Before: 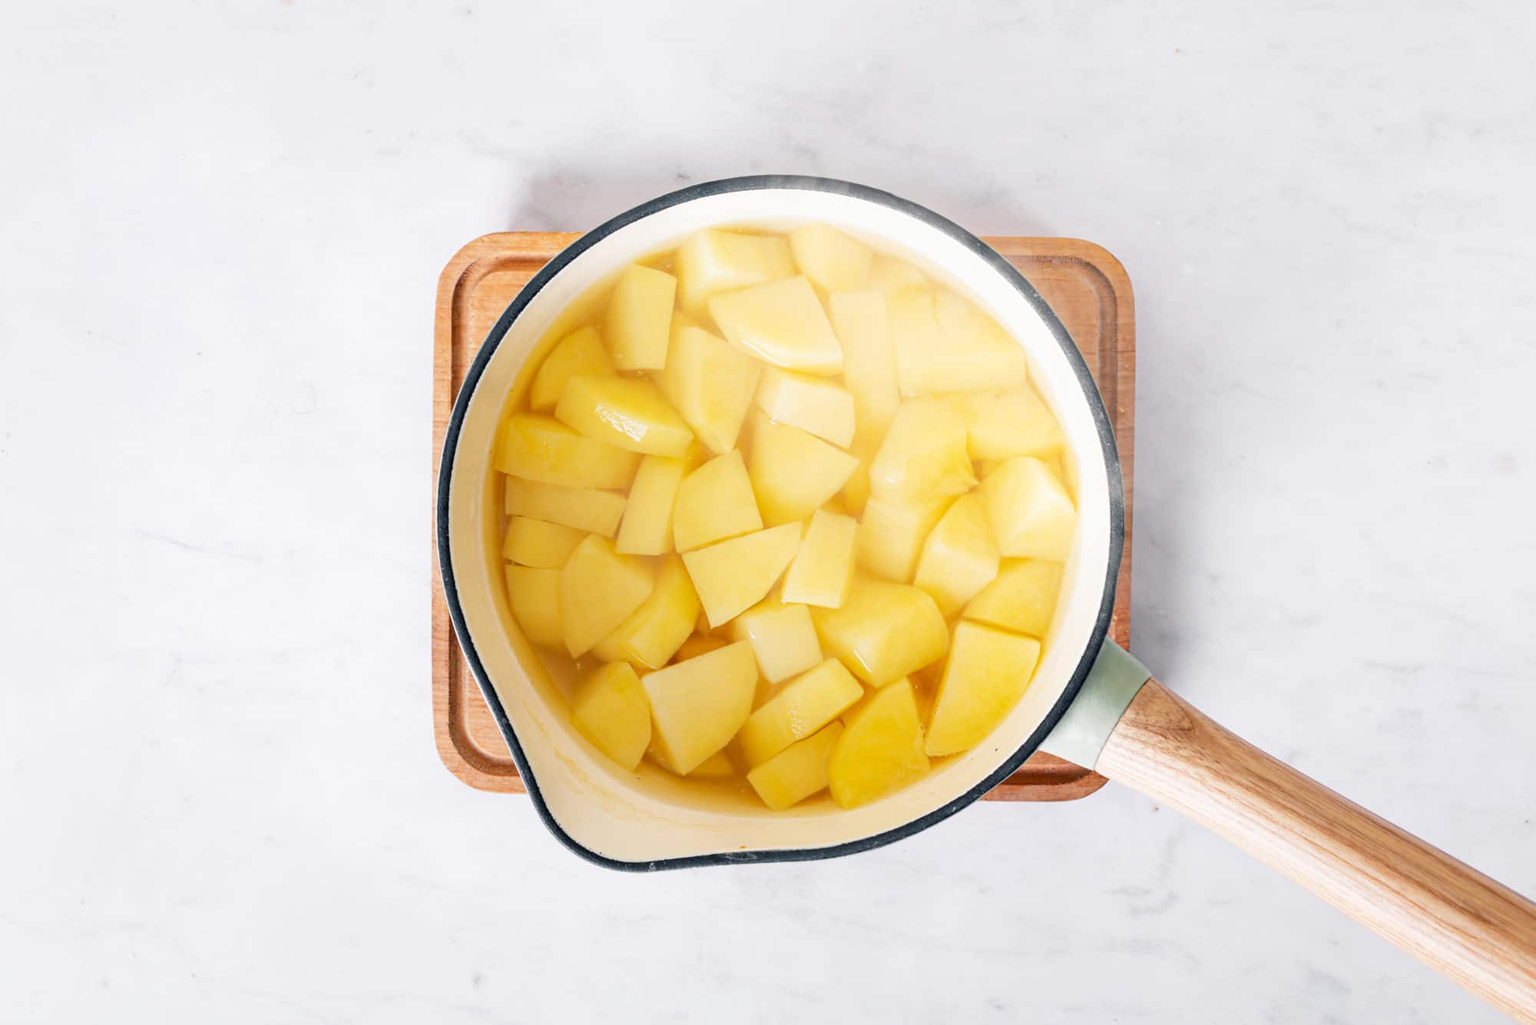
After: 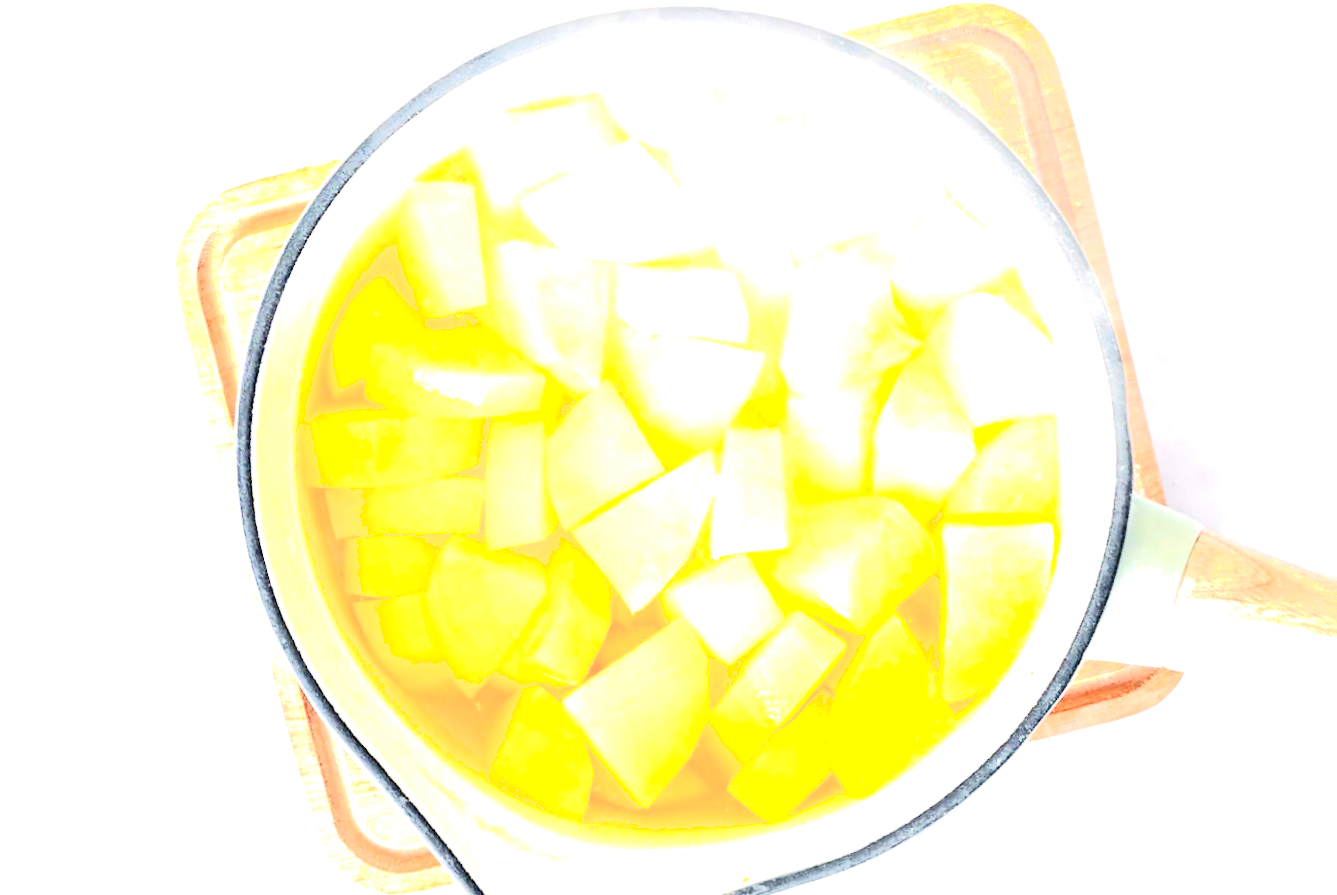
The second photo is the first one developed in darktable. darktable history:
rotate and perspective: rotation -14.8°, crop left 0.1, crop right 0.903, crop top 0.25, crop bottom 0.748
exposure: black level correction 0, exposure 1.45 EV, compensate exposure bias true, compensate highlight preservation false
shadows and highlights: shadows -70, highlights 35, soften with gaussian
crop: left 13.443%, right 13.31%
